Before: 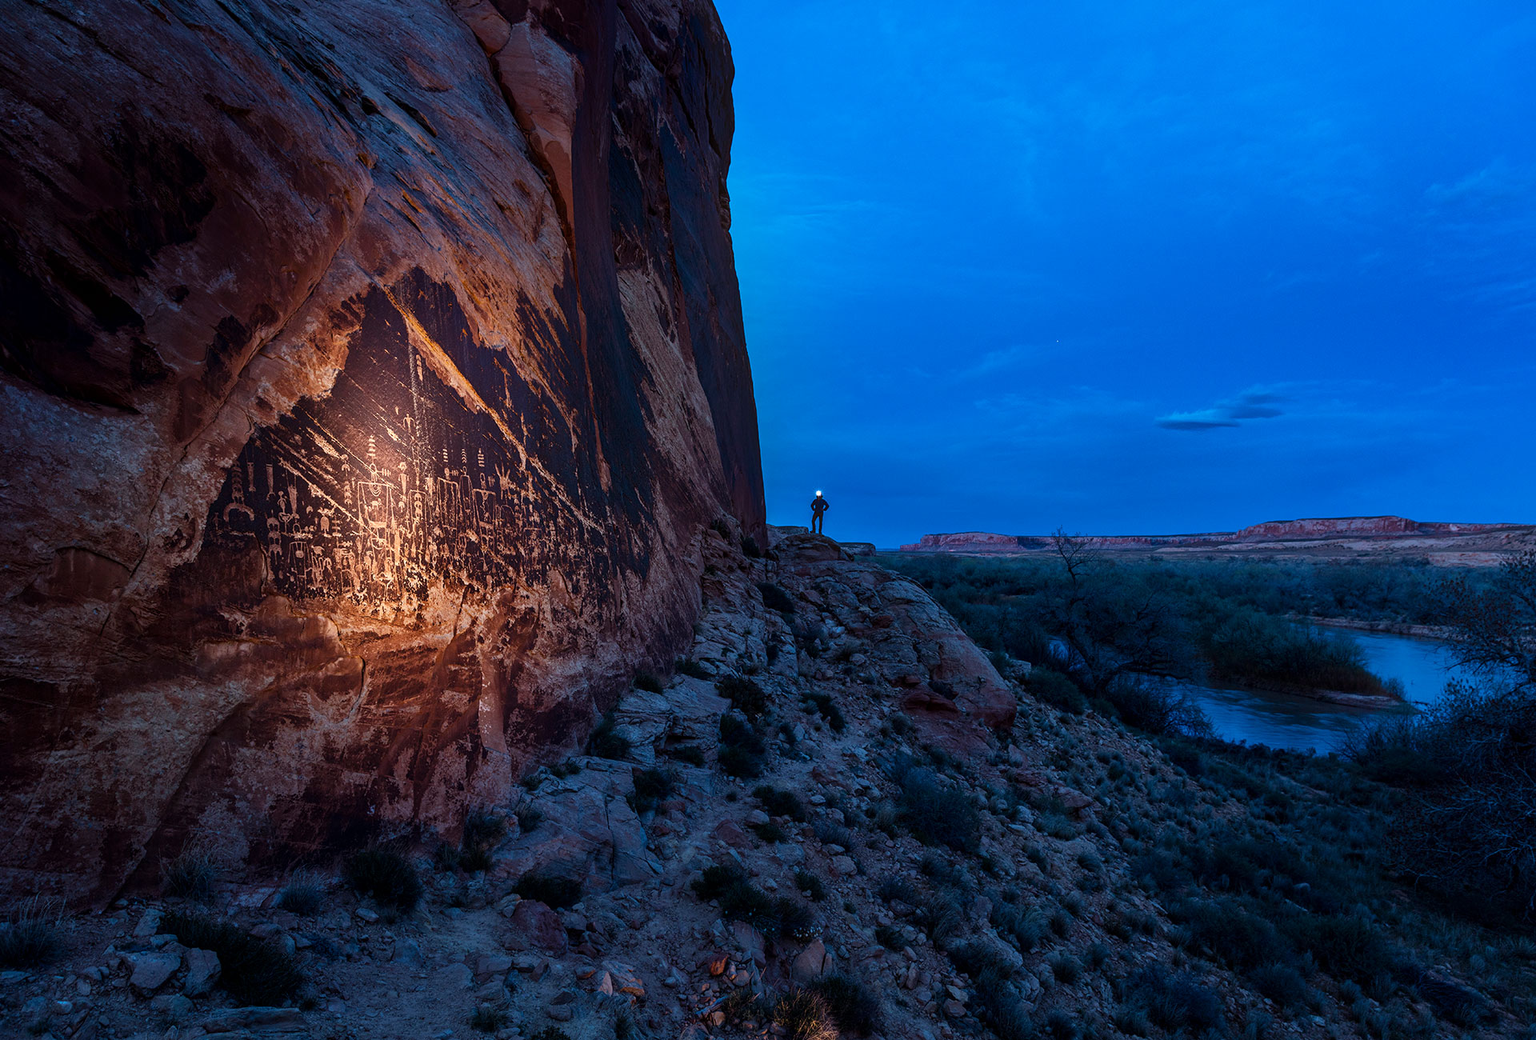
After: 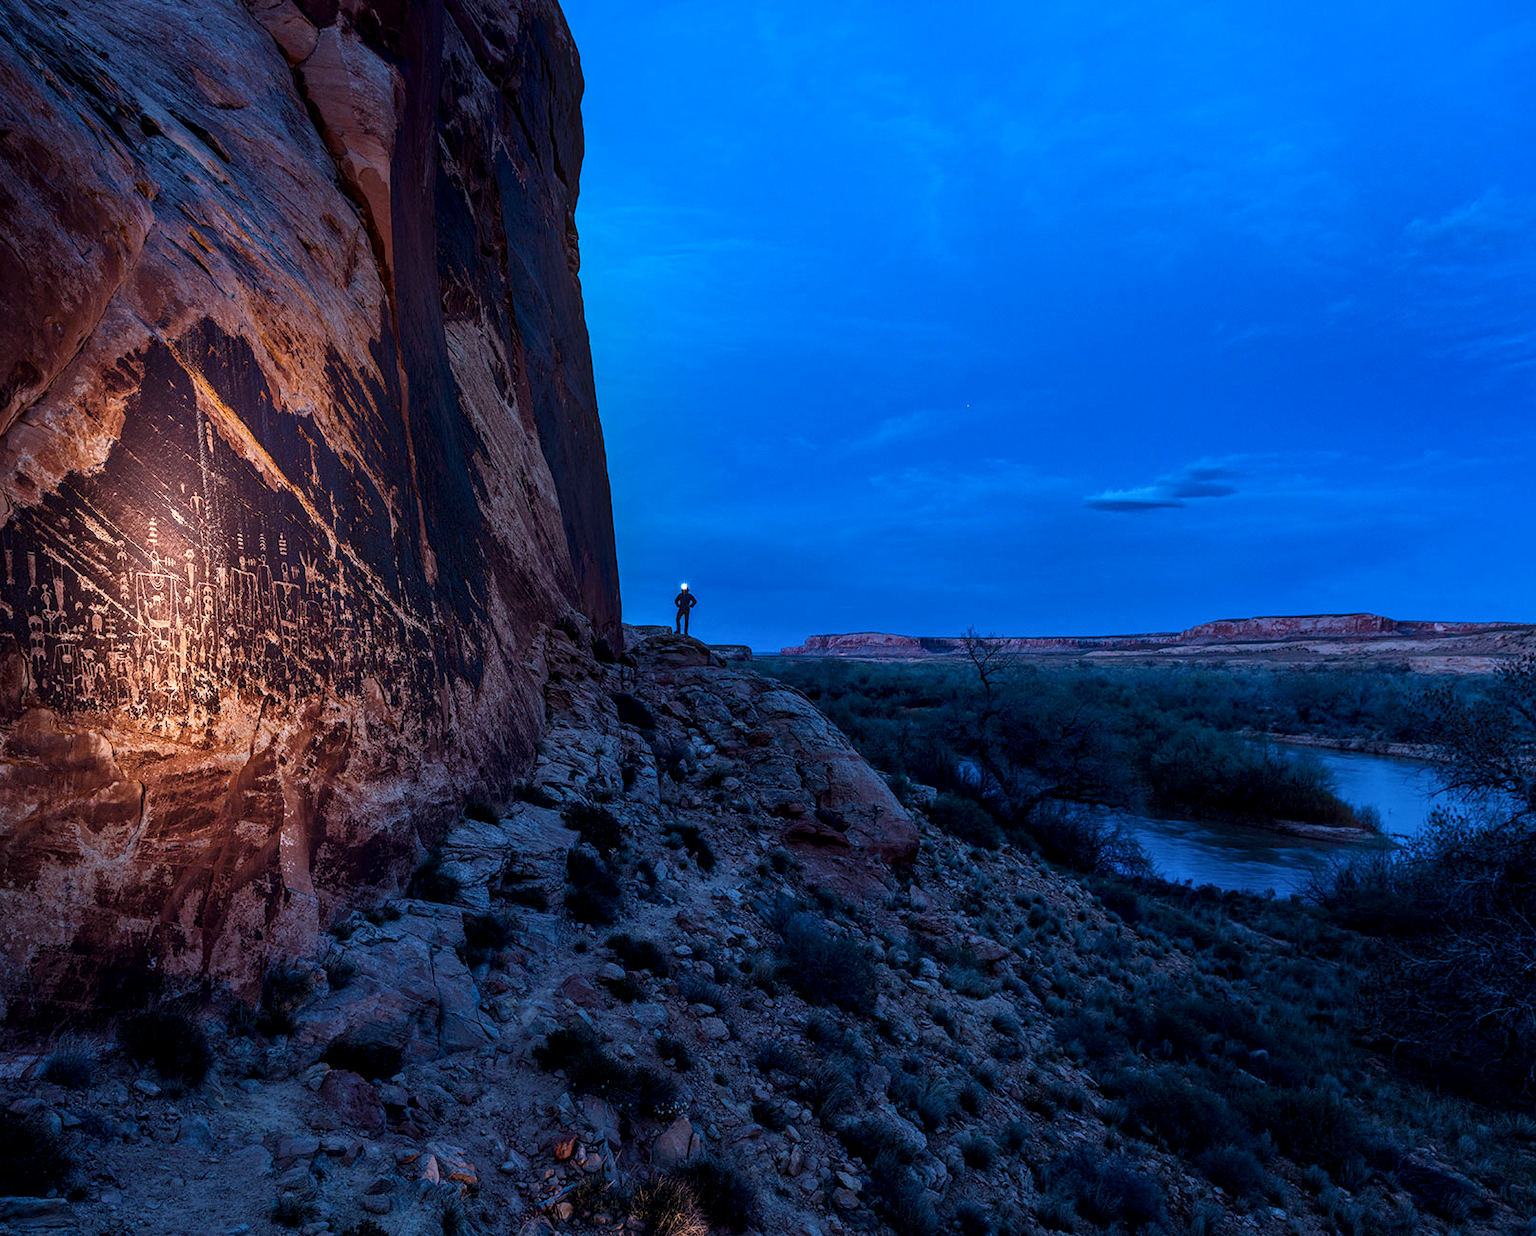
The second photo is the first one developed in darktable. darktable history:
local contrast: on, module defaults
crop: left 15.836%
color calibration: illuminant as shot in camera, x 0.358, y 0.373, temperature 4628.91 K, saturation algorithm version 1 (2020)
